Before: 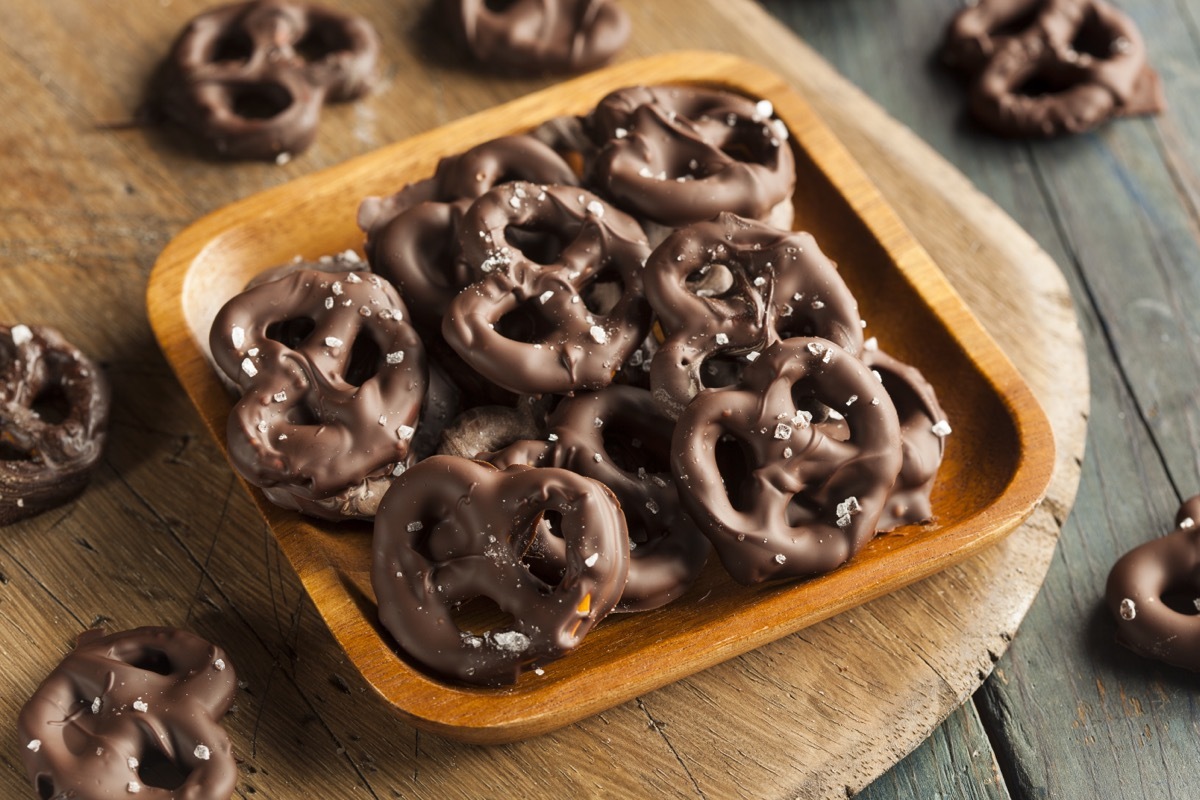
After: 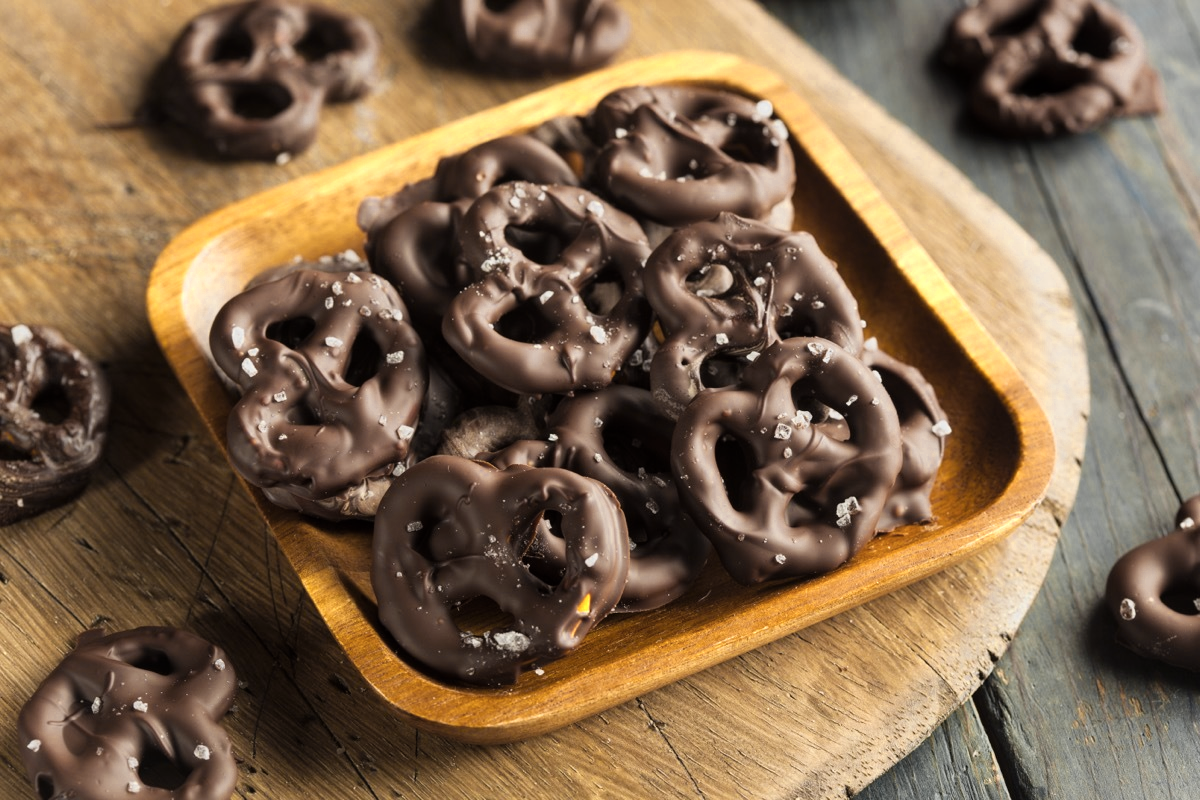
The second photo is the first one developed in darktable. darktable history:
color zones: curves: ch0 [(0.004, 0.306) (0.107, 0.448) (0.252, 0.656) (0.41, 0.398) (0.595, 0.515) (0.768, 0.628)]; ch1 [(0.07, 0.323) (0.151, 0.452) (0.252, 0.608) (0.346, 0.221) (0.463, 0.189) (0.61, 0.368) (0.735, 0.395) (0.921, 0.412)]; ch2 [(0, 0.476) (0.132, 0.512) (0.243, 0.512) (0.397, 0.48) (0.522, 0.376) (0.634, 0.536) (0.761, 0.46)]
filmic rgb: black relative exposure -11.38 EV, white relative exposure 3.26 EV, hardness 6.83, color science v6 (2022)
